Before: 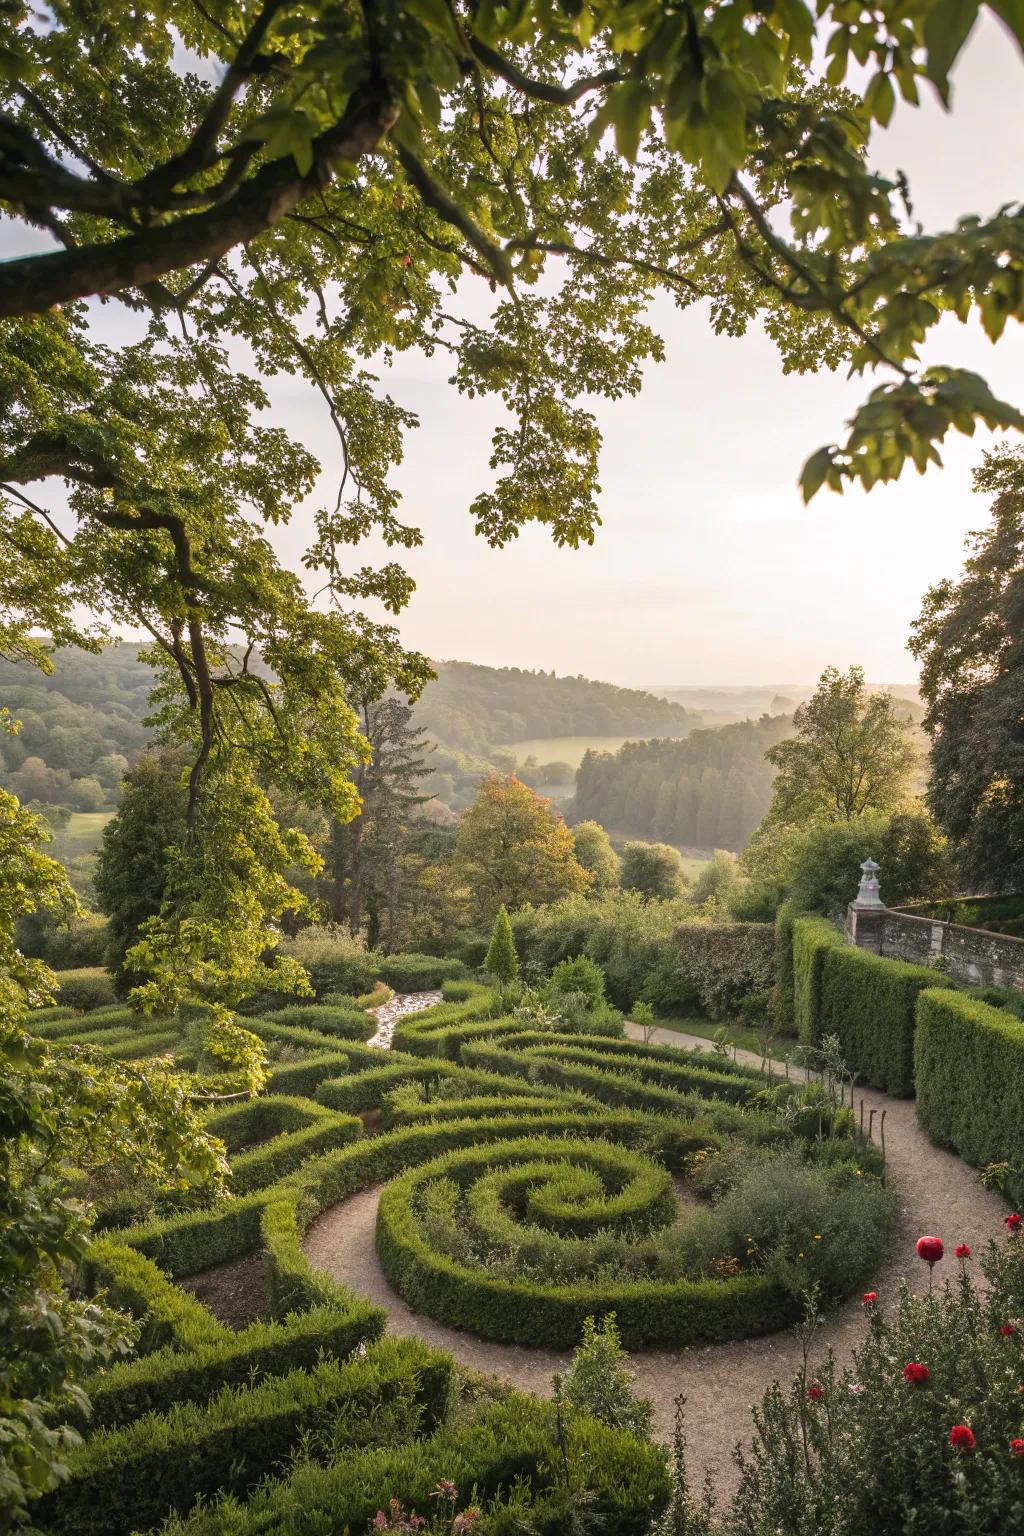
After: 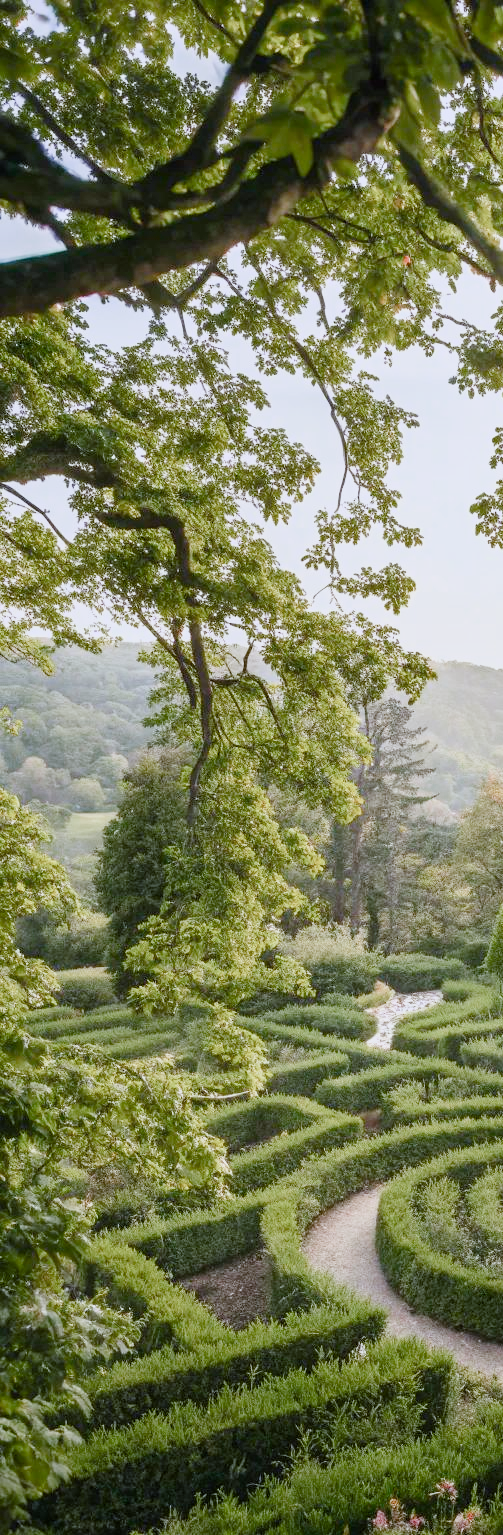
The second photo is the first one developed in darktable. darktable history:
exposure: black level correction 0, exposure 1.173 EV, compensate exposure bias true, compensate highlight preservation false
white balance: red 0.926, green 1.003, blue 1.133
filmic rgb: black relative exposure -16 EV, white relative exposure 6.12 EV, hardness 5.22
color zones: curves: ch0 [(0, 0.558) (0.143, 0.548) (0.286, 0.447) (0.429, 0.259) (0.571, 0.5) (0.714, 0.5) (0.857, 0.593) (1, 0.558)]; ch1 [(0, 0.543) (0.01, 0.544) (0.12, 0.492) (0.248, 0.458) (0.5, 0.534) (0.748, 0.5) (0.99, 0.469) (1, 0.543)]; ch2 [(0, 0.507) (0.143, 0.522) (0.286, 0.505) (0.429, 0.5) (0.571, 0.5) (0.714, 0.5) (0.857, 0.5) (1, 0.507)]
color balance rgb: perceptual saturation grading › global saturation 20%, perceptual saturation grading › highlights -50%, perceptual saturation grading › shadows 30%
crop and rotate: left 0%, top 0%, right 50.845%
